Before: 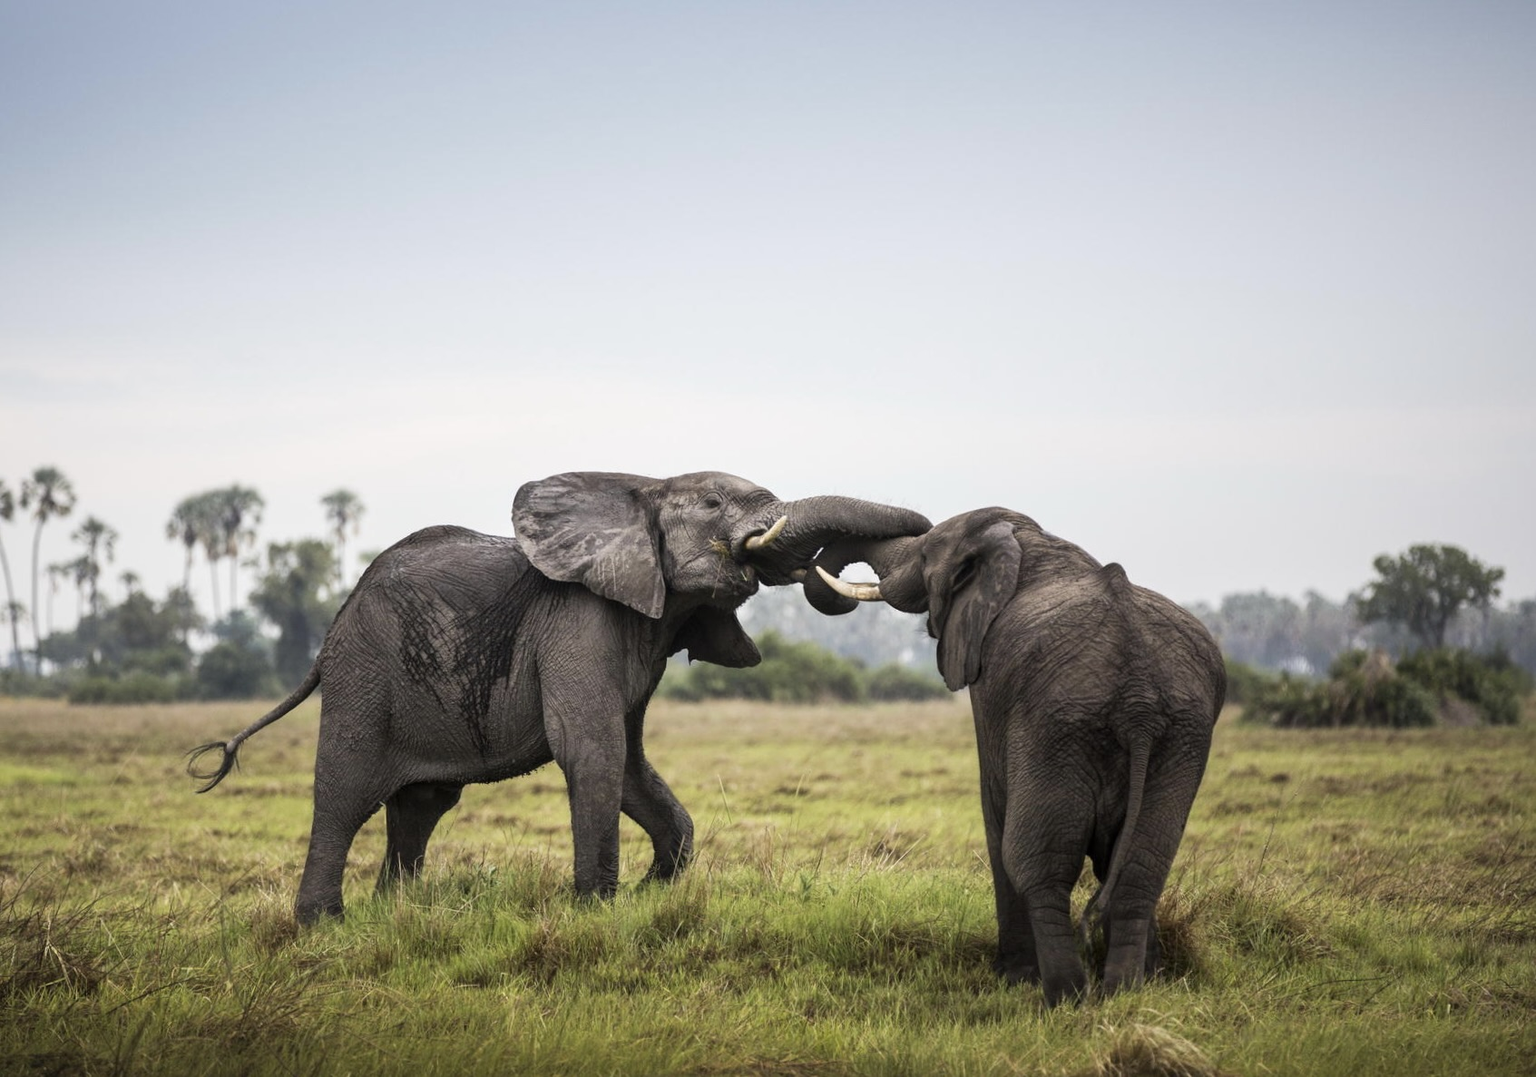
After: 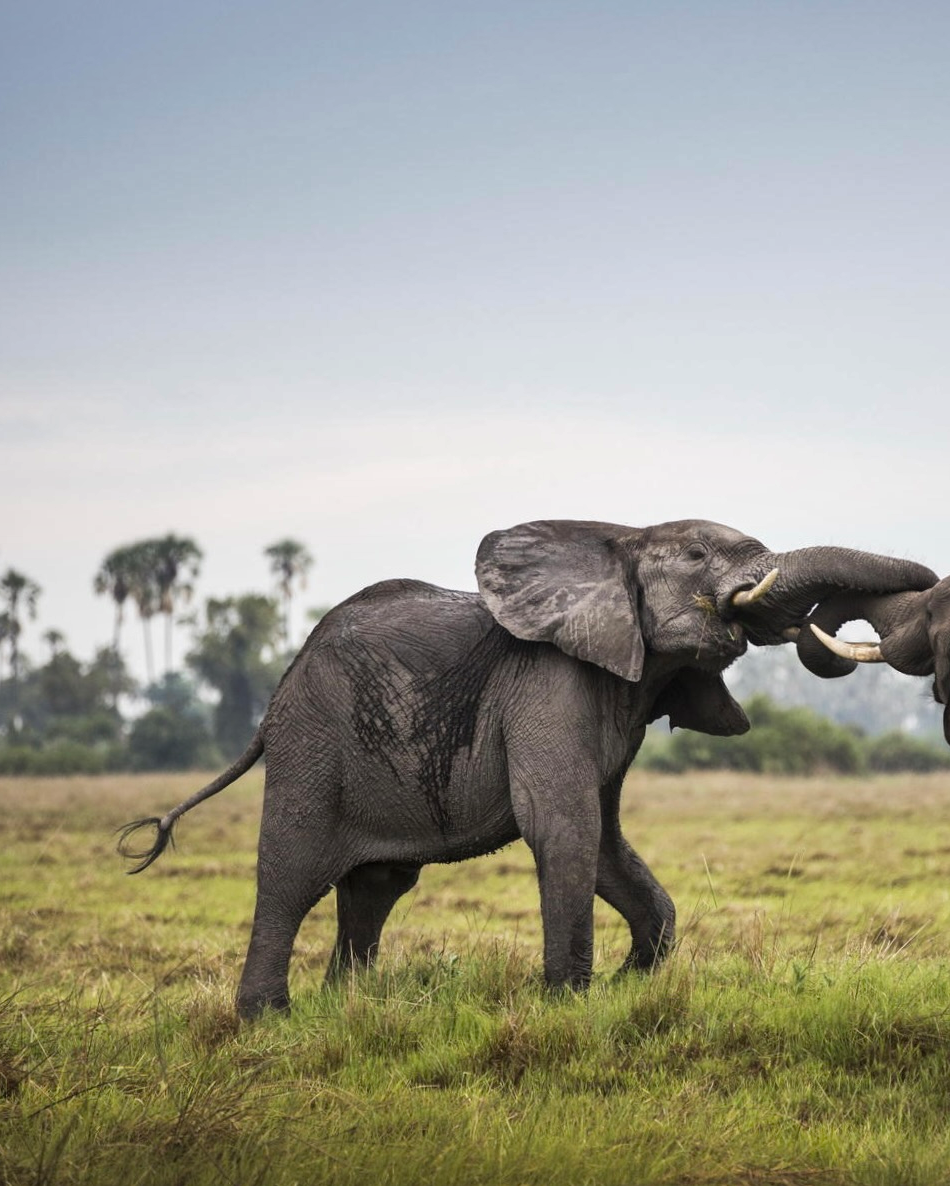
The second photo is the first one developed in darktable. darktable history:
crop: left 5.292%, right 38.557%
shadows and highlights: soften with gaussian
